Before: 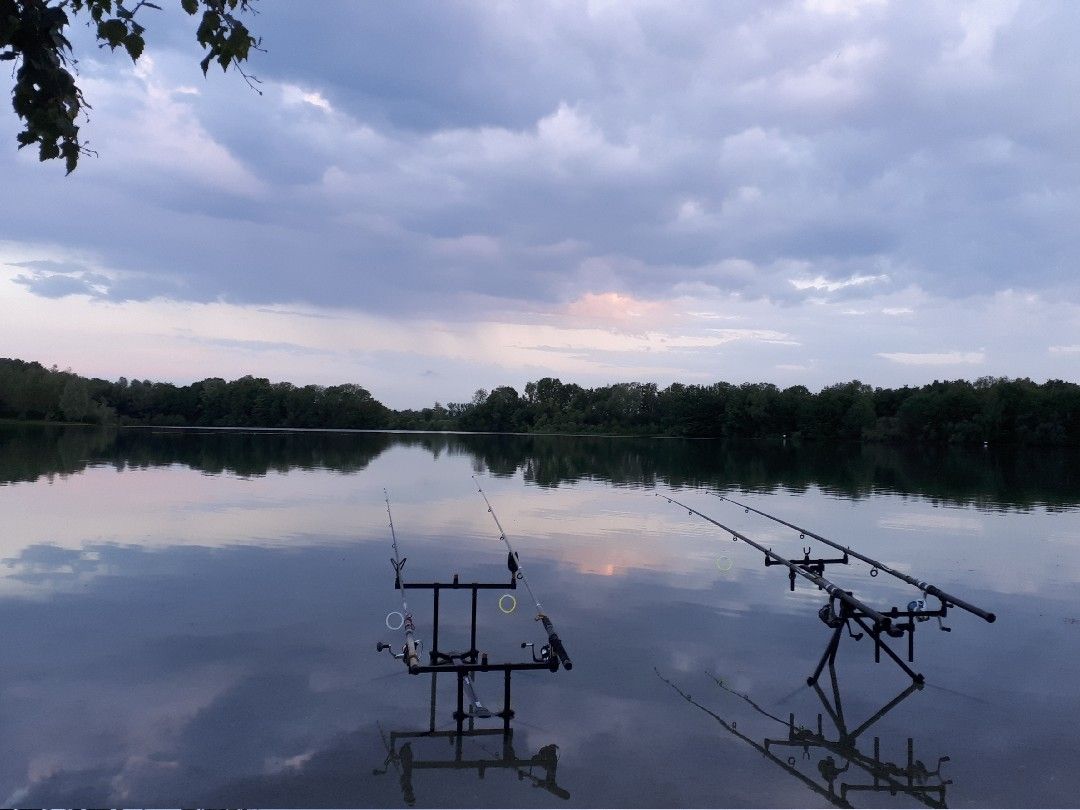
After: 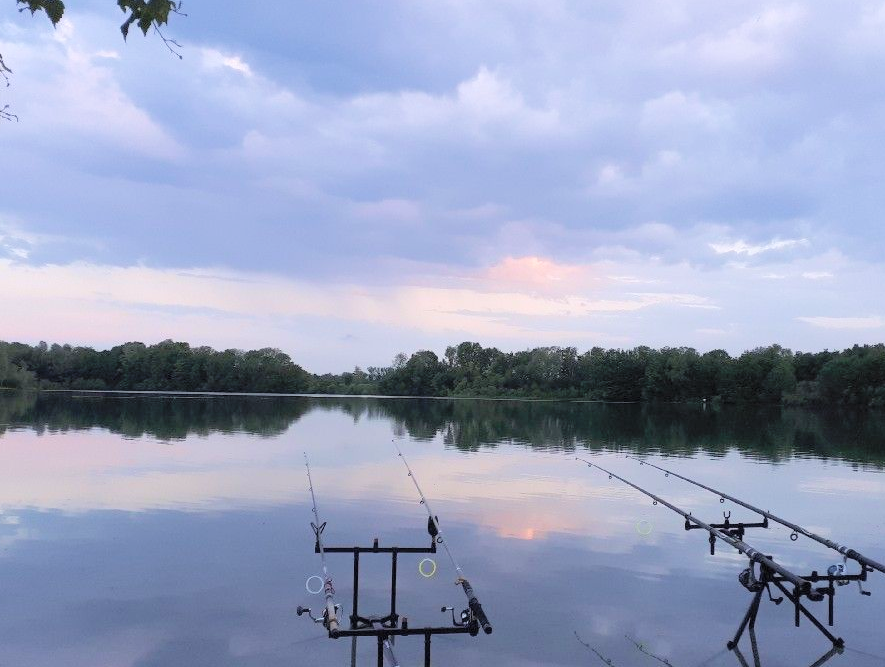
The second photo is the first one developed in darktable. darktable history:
velvia: on, module defaults
contrast brightness saturation: brightness 0.273
crop and rotate: left 7.528%, top 4.567%, right 10.51%, bottom 13.018%
